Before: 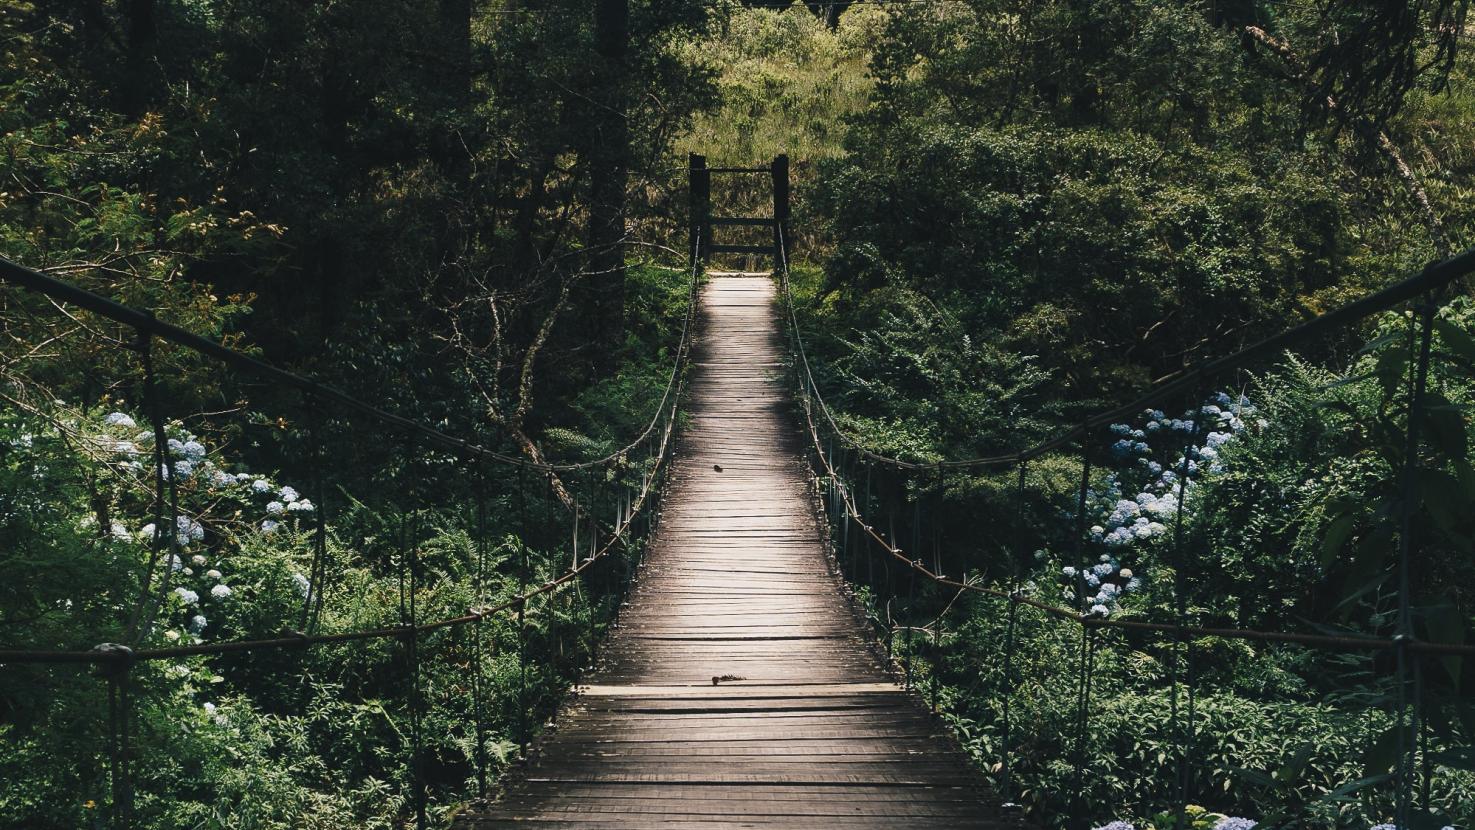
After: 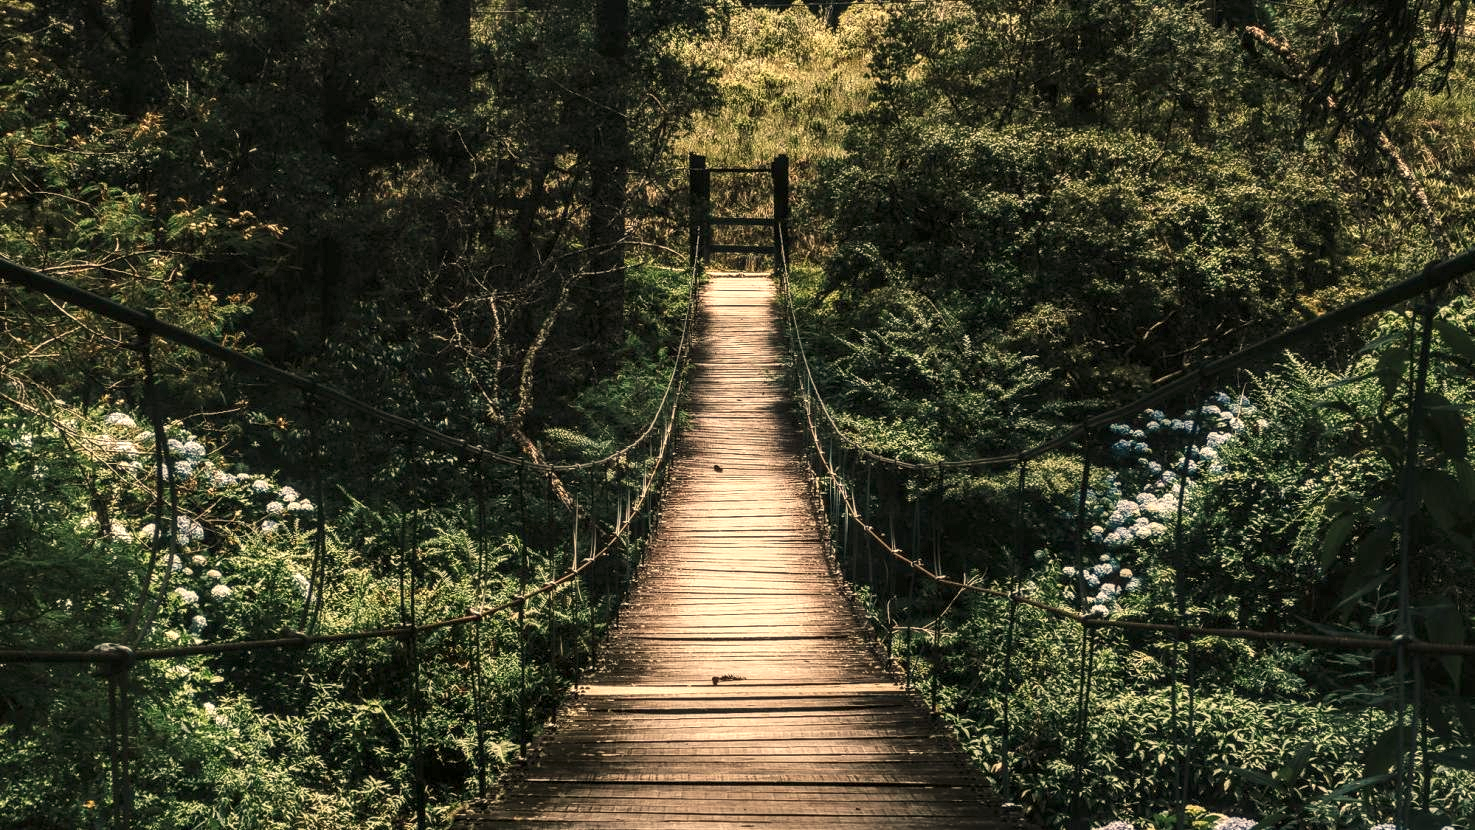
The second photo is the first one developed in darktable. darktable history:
local contrast: detail 160%
white balance: red 1.138, green 0.996, blue 0.812
